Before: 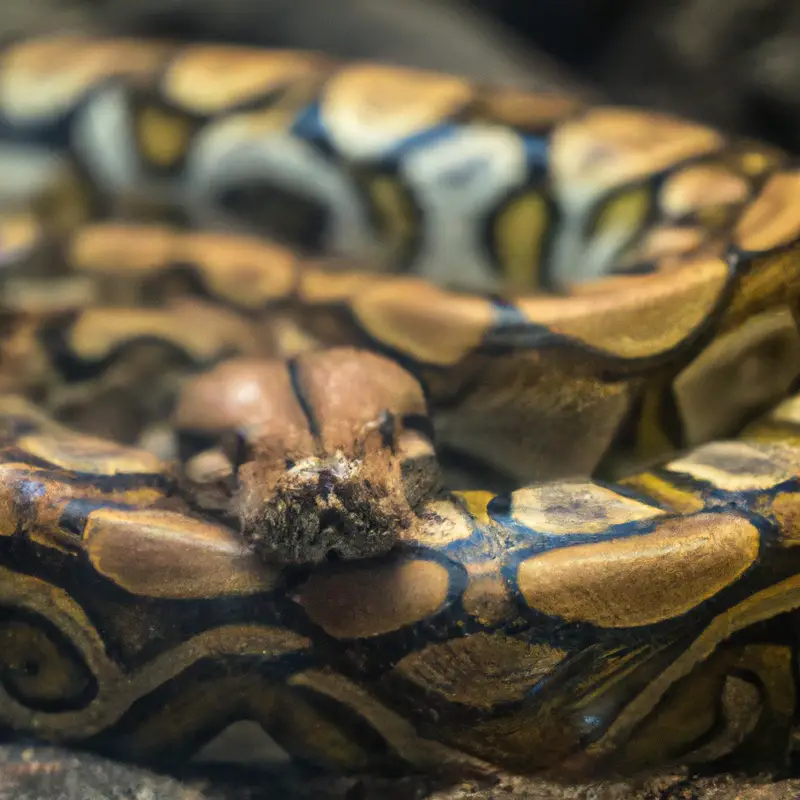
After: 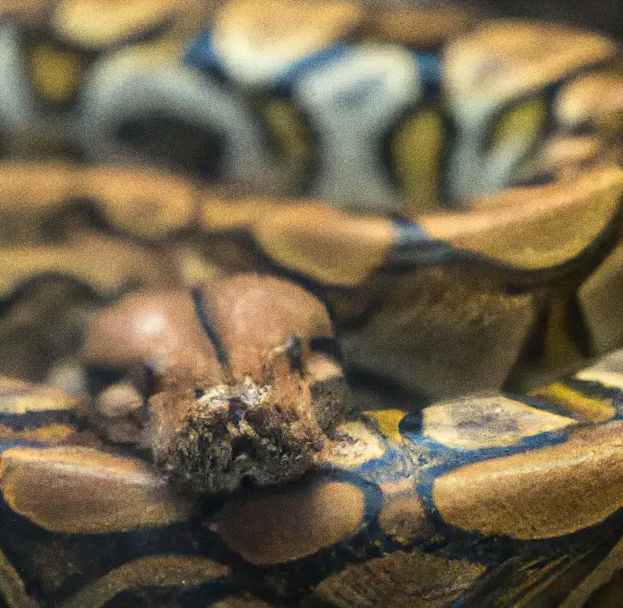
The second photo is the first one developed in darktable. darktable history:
crop: left 11.225%, top 5.381%, right 9.565%, bottom 10.314%
grain: coarseness 0.09 ISO, strength 40%
rotate and perspective: rotation -3°, crop left 0.031, crop right 0.968, crop top 0.07, crop bottom 0.93
